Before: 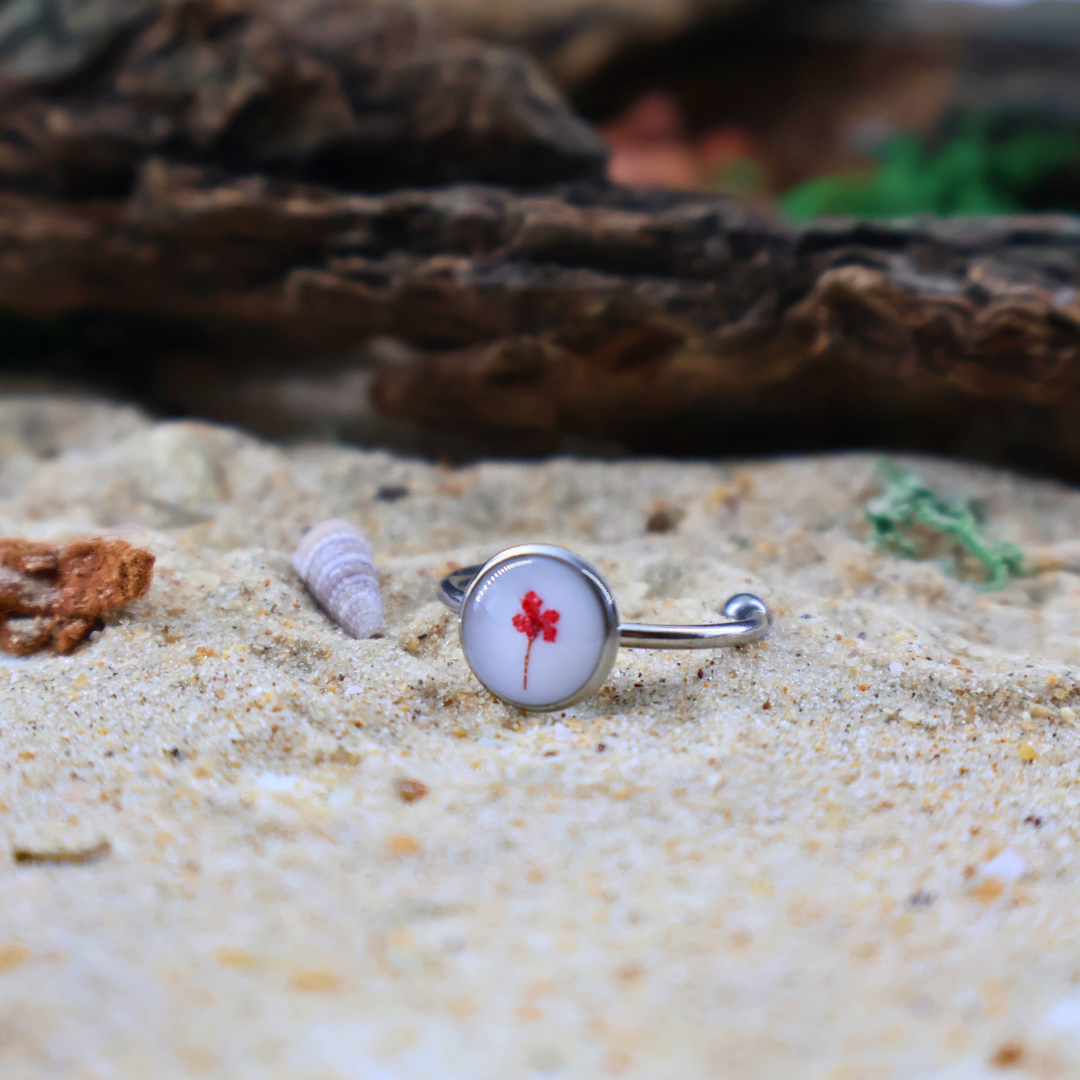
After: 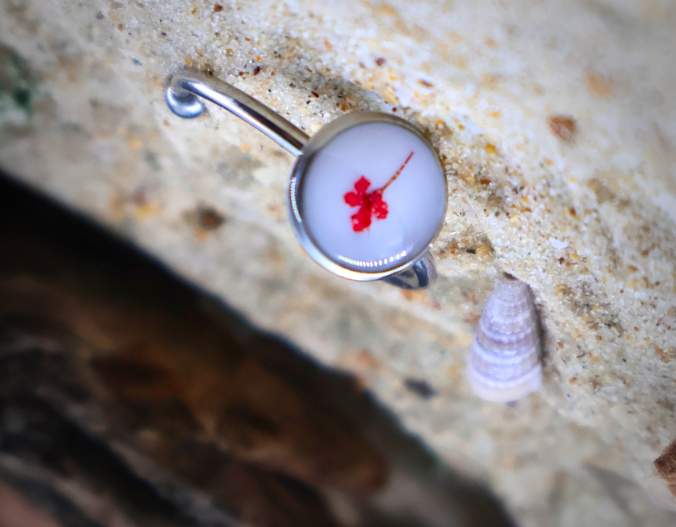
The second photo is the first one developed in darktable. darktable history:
exposure: exposure 0.201 EV, compensate highlight preservation false
vignetting: fall-off start 64.96%, width/height ratio 0.88, unbound false
contrast brightness saturation: contrast 0.04, saturation 0.159
crop and rotate: angle 147.47°, left 9.204%, top 15.575%, right 4.364%, bottom 16.971%
